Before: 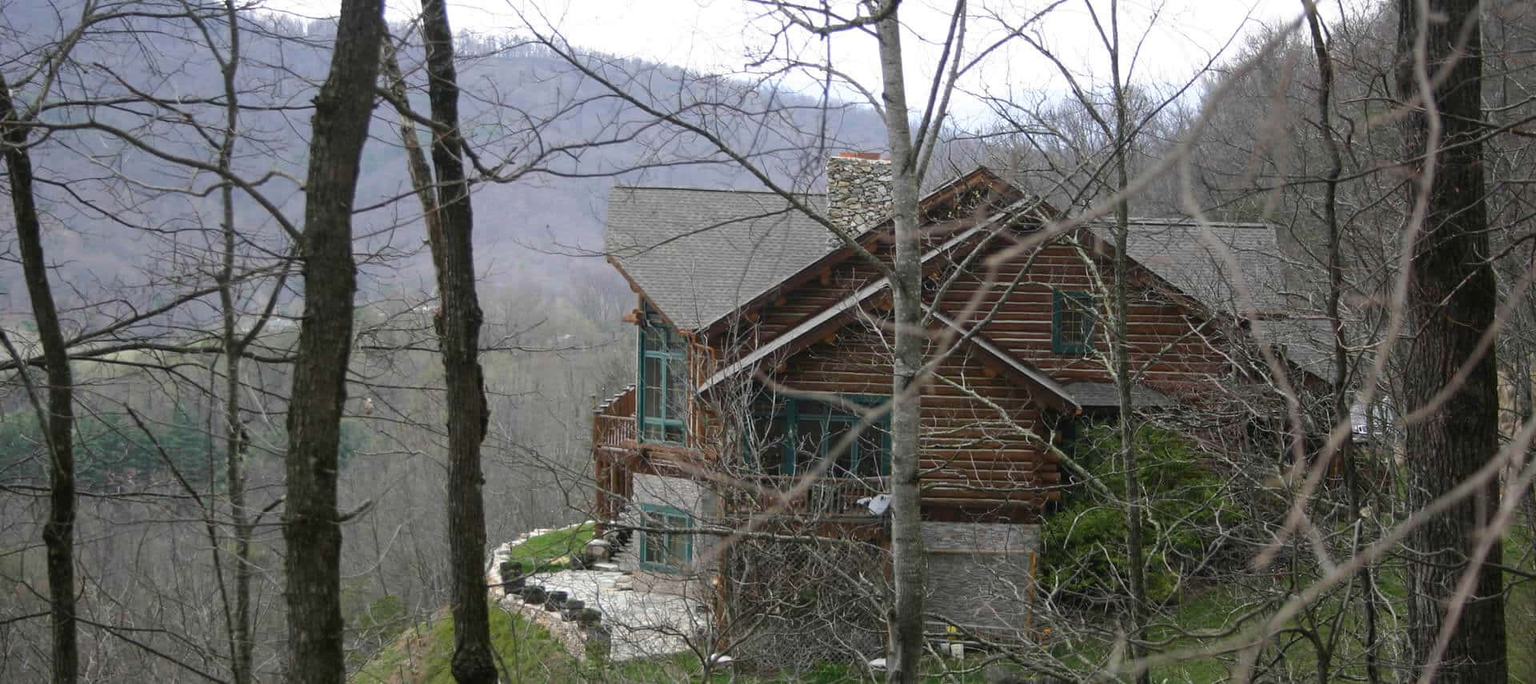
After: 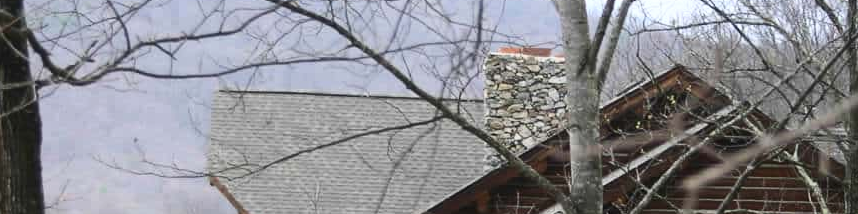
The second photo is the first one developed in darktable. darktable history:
contrast brightness saturation: contrast 0.24, brightness 0.09
crop: left 28.64%, top 16.832%, right 26.637%, bottom 58.055%
